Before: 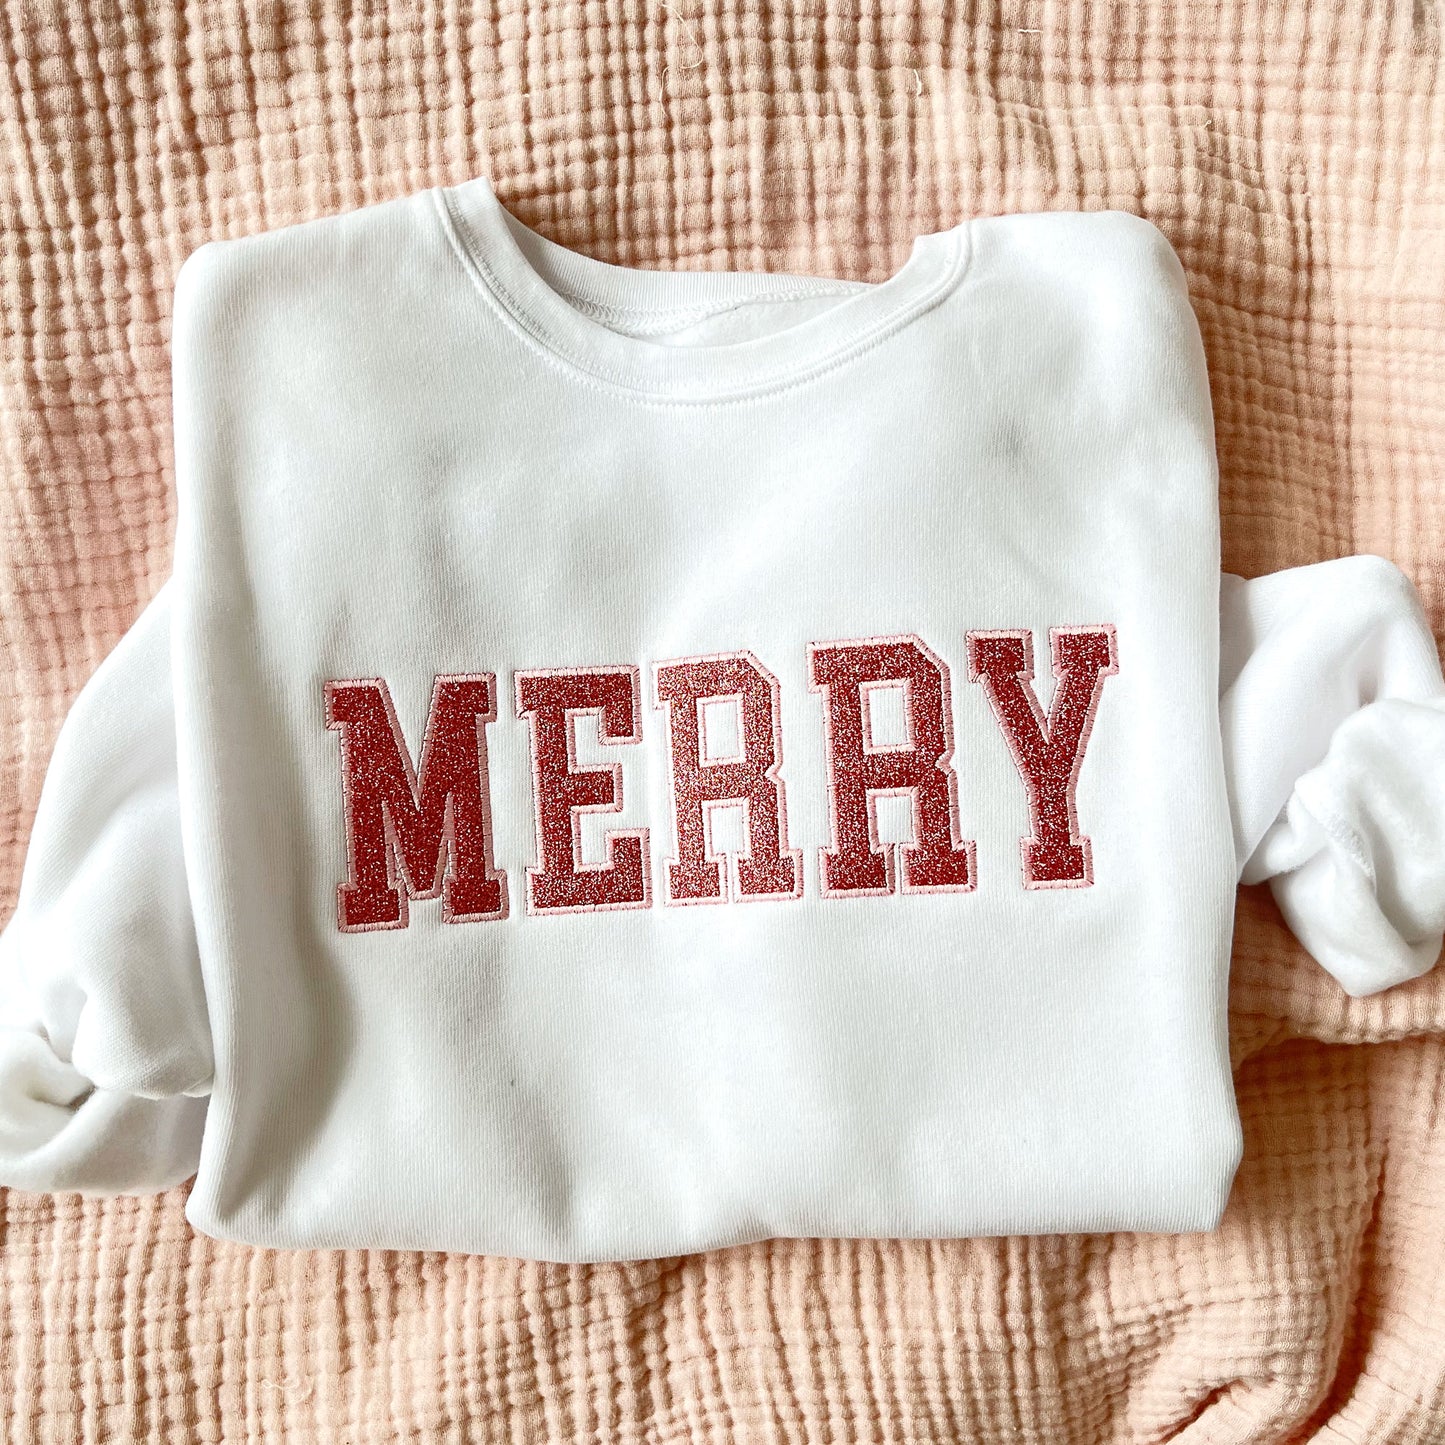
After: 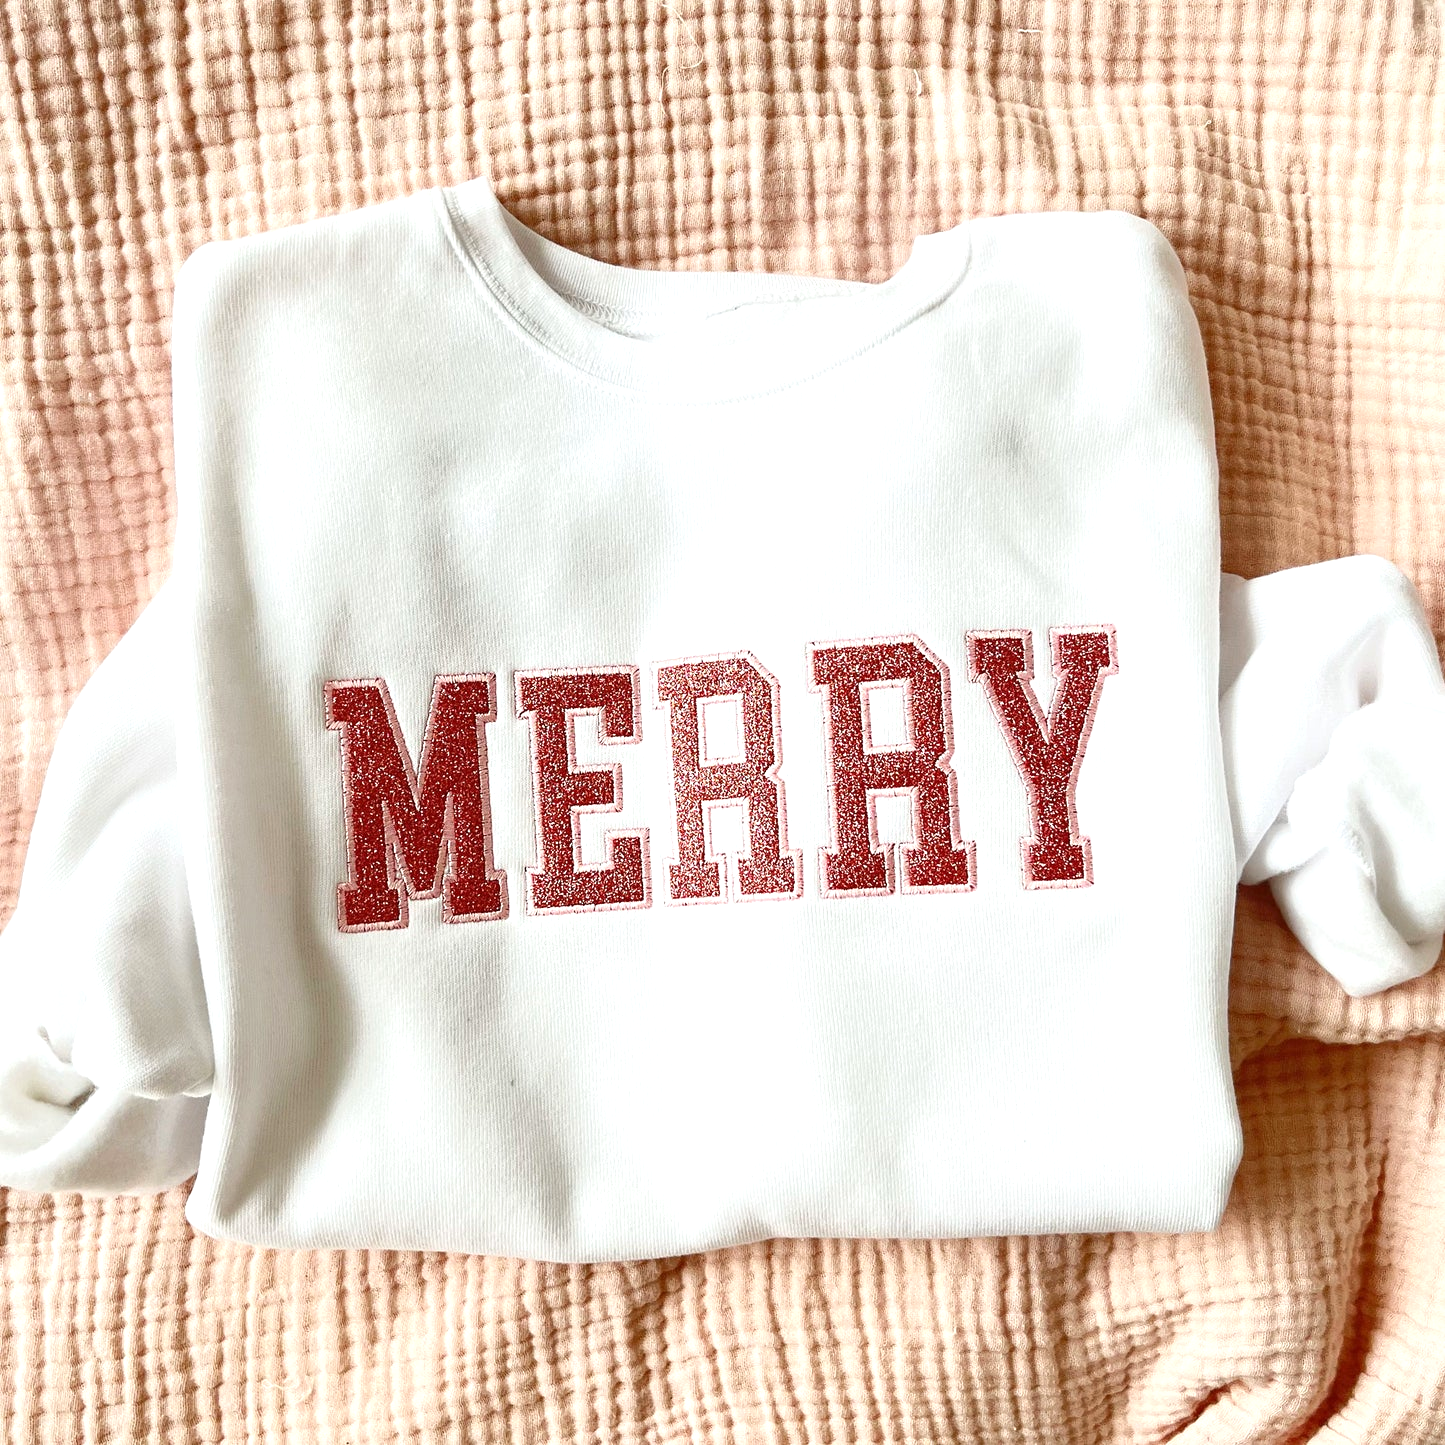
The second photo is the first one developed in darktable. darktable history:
tone equalizer: on, module defaults
tone curve: curves: ch0 [(0, 0) (0.003, 0.003) (0.011, 0.011) (0.025, 0.025) (0.044, 0.044) (0.069, 0.069) (0.1, 0.099) (0.136, 0.135) (0.177, 0.177) (0.224, 0.224) (0.277, 0.276) (0.335, 0.334) (0.399, 0.398) (0.468, 0.467) (0.543, 0.565) (0.623, 0.641) (0.709, 0.723) (0.801, 0.81) (0.898, 0.902) (1, 1)], color space Lab, independent channels, preserve colors none
exposure: exposure 0.361 EV, compensate highlight preservation false
color calibration: illuminant same as pipeline (D50), adaptation none (bypass), x 0.333, y 0.334, temperature 5012.36 K
